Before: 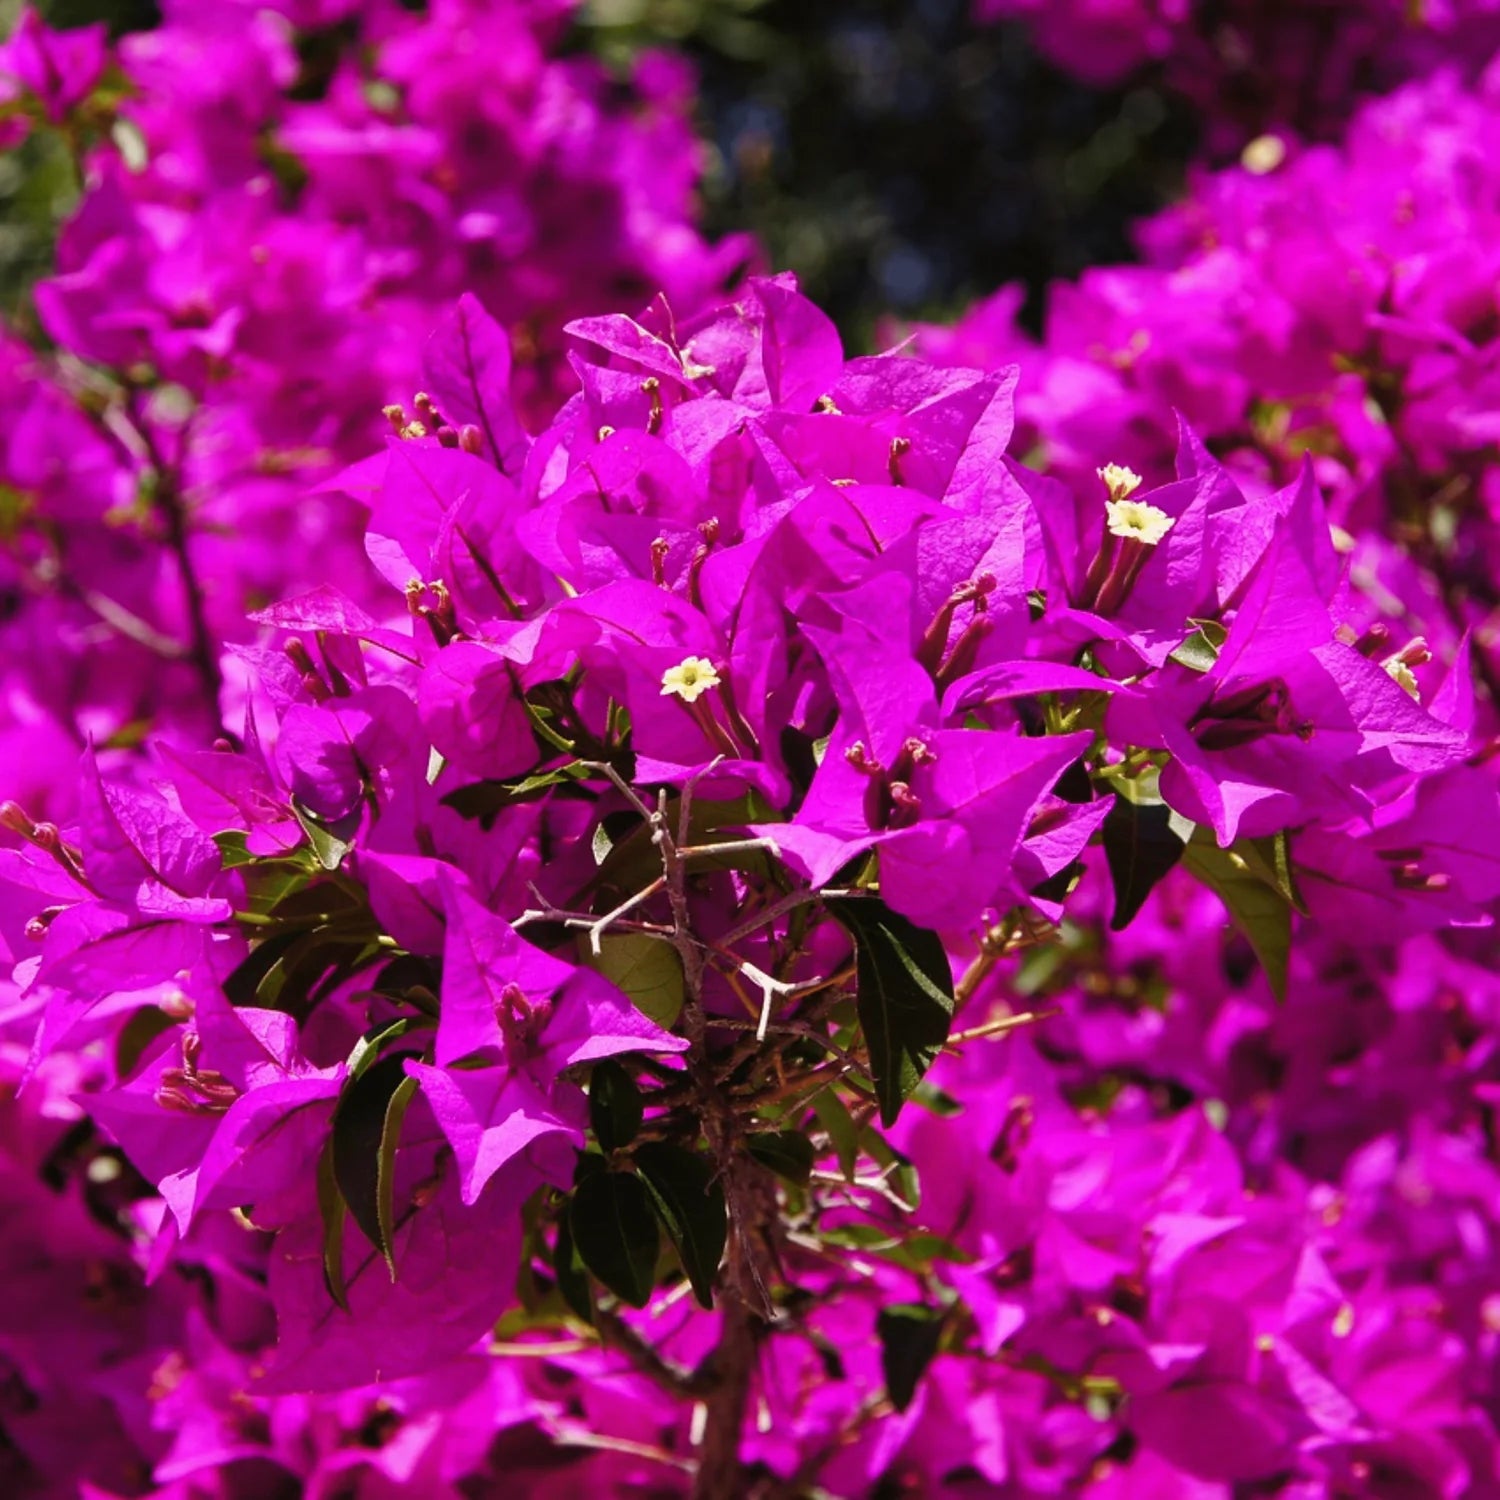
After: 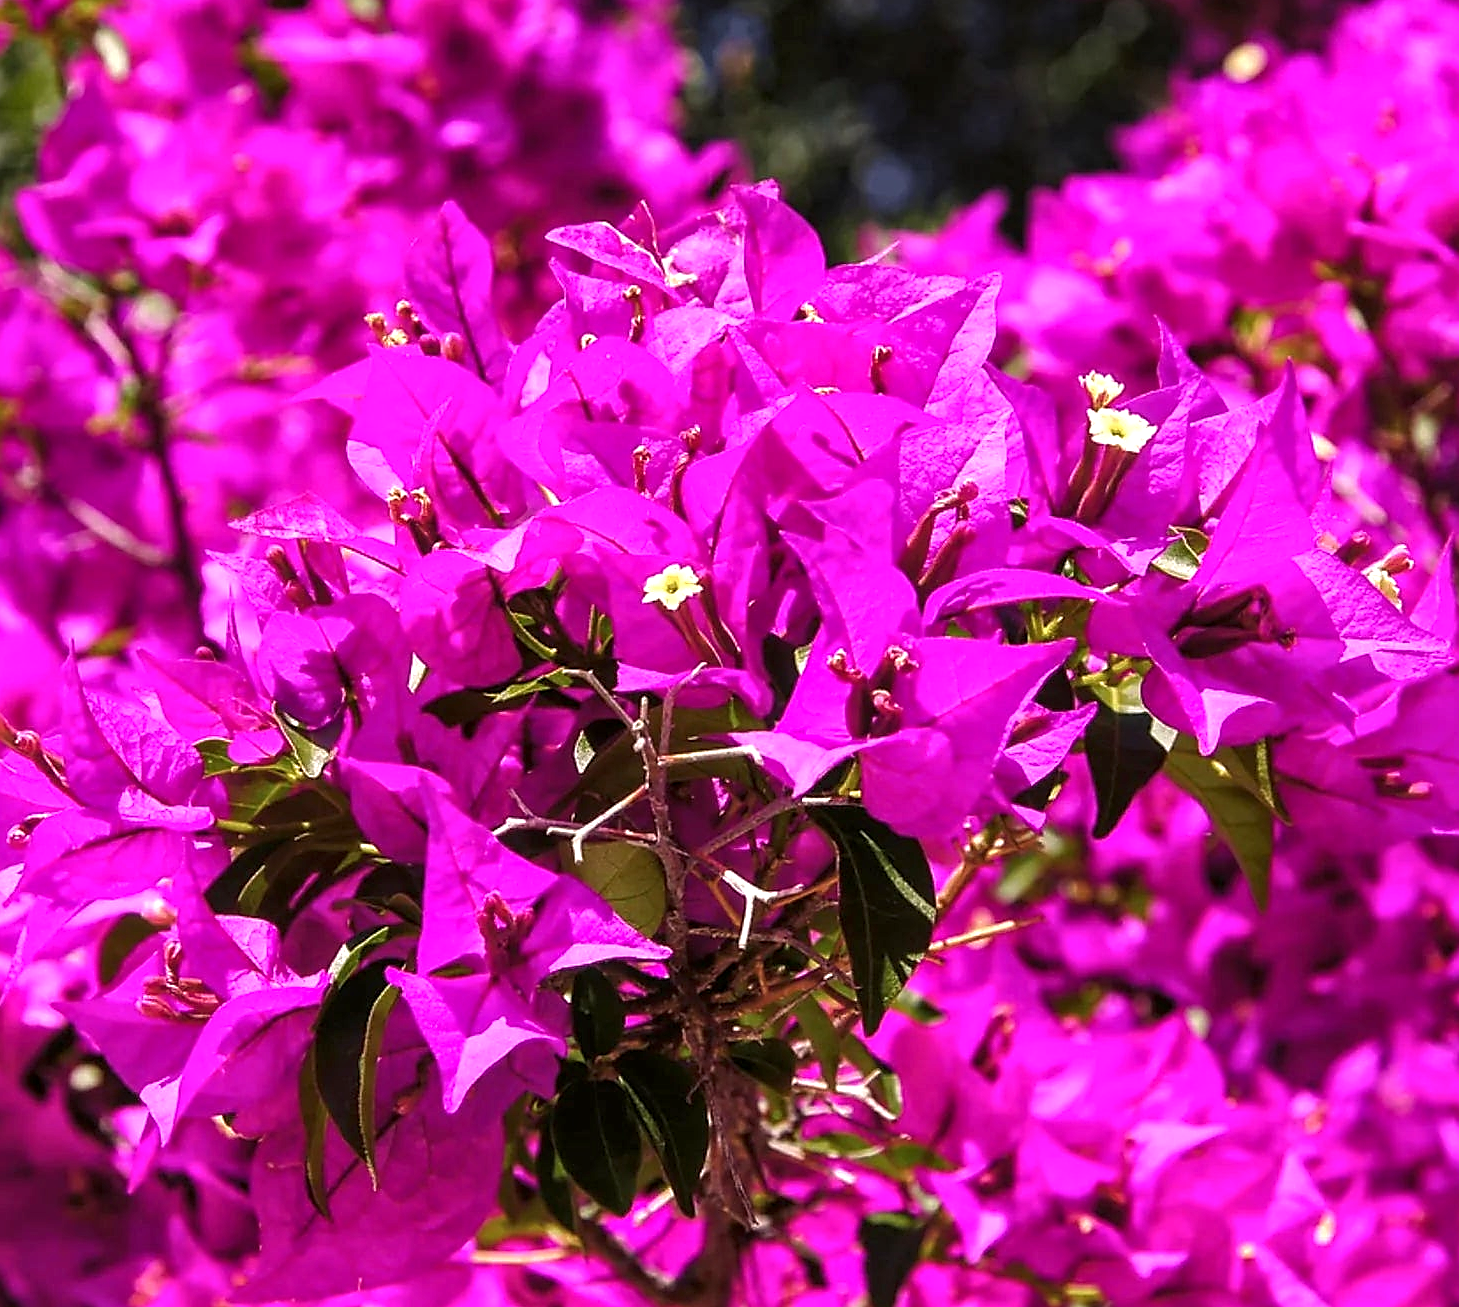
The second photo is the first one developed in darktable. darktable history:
local contrast: on, module defaults
crop: left 1.239%, top 6.157%, right 1.439%, bottom 6.686%
sharpen: radius 1.398, amount 1.264, threshold 0.707
exposure: exposure 0.6 EV, compensate exposure bias true, compensate highlight preservation false
